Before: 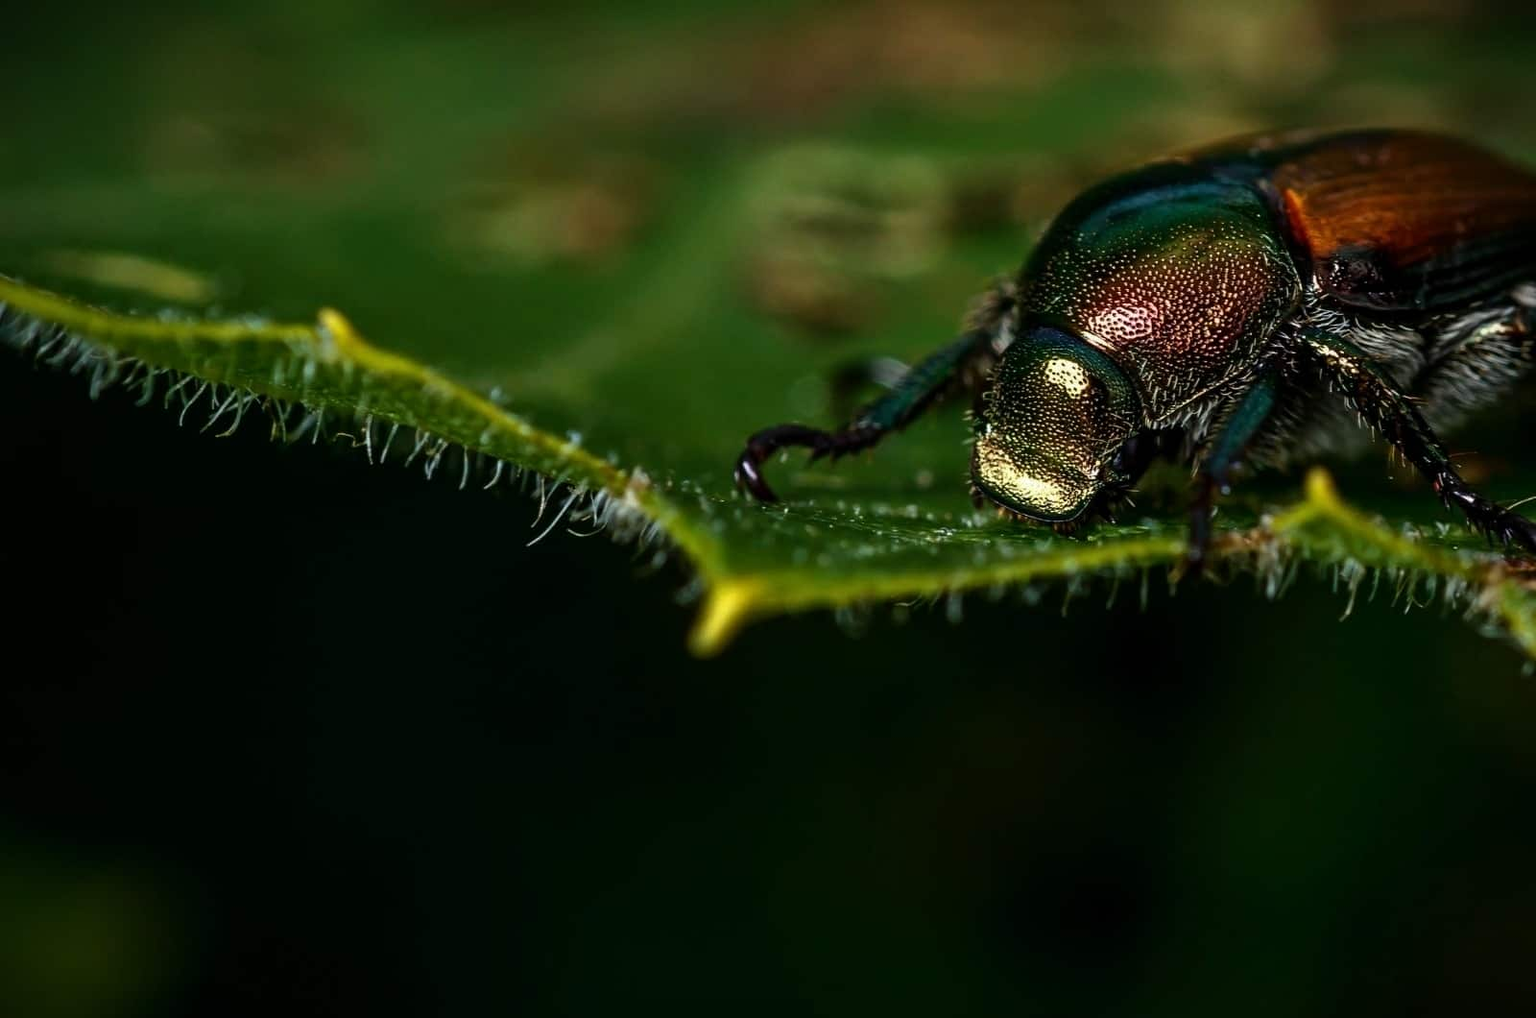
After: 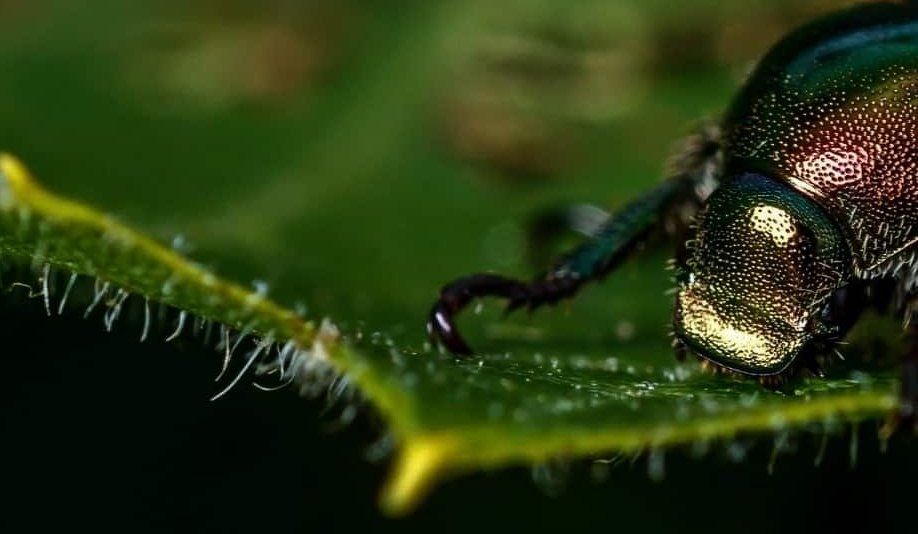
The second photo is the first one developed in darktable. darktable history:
crop: left 21.185%, top 15.872%, right 21.432%, bottom 33.732%
